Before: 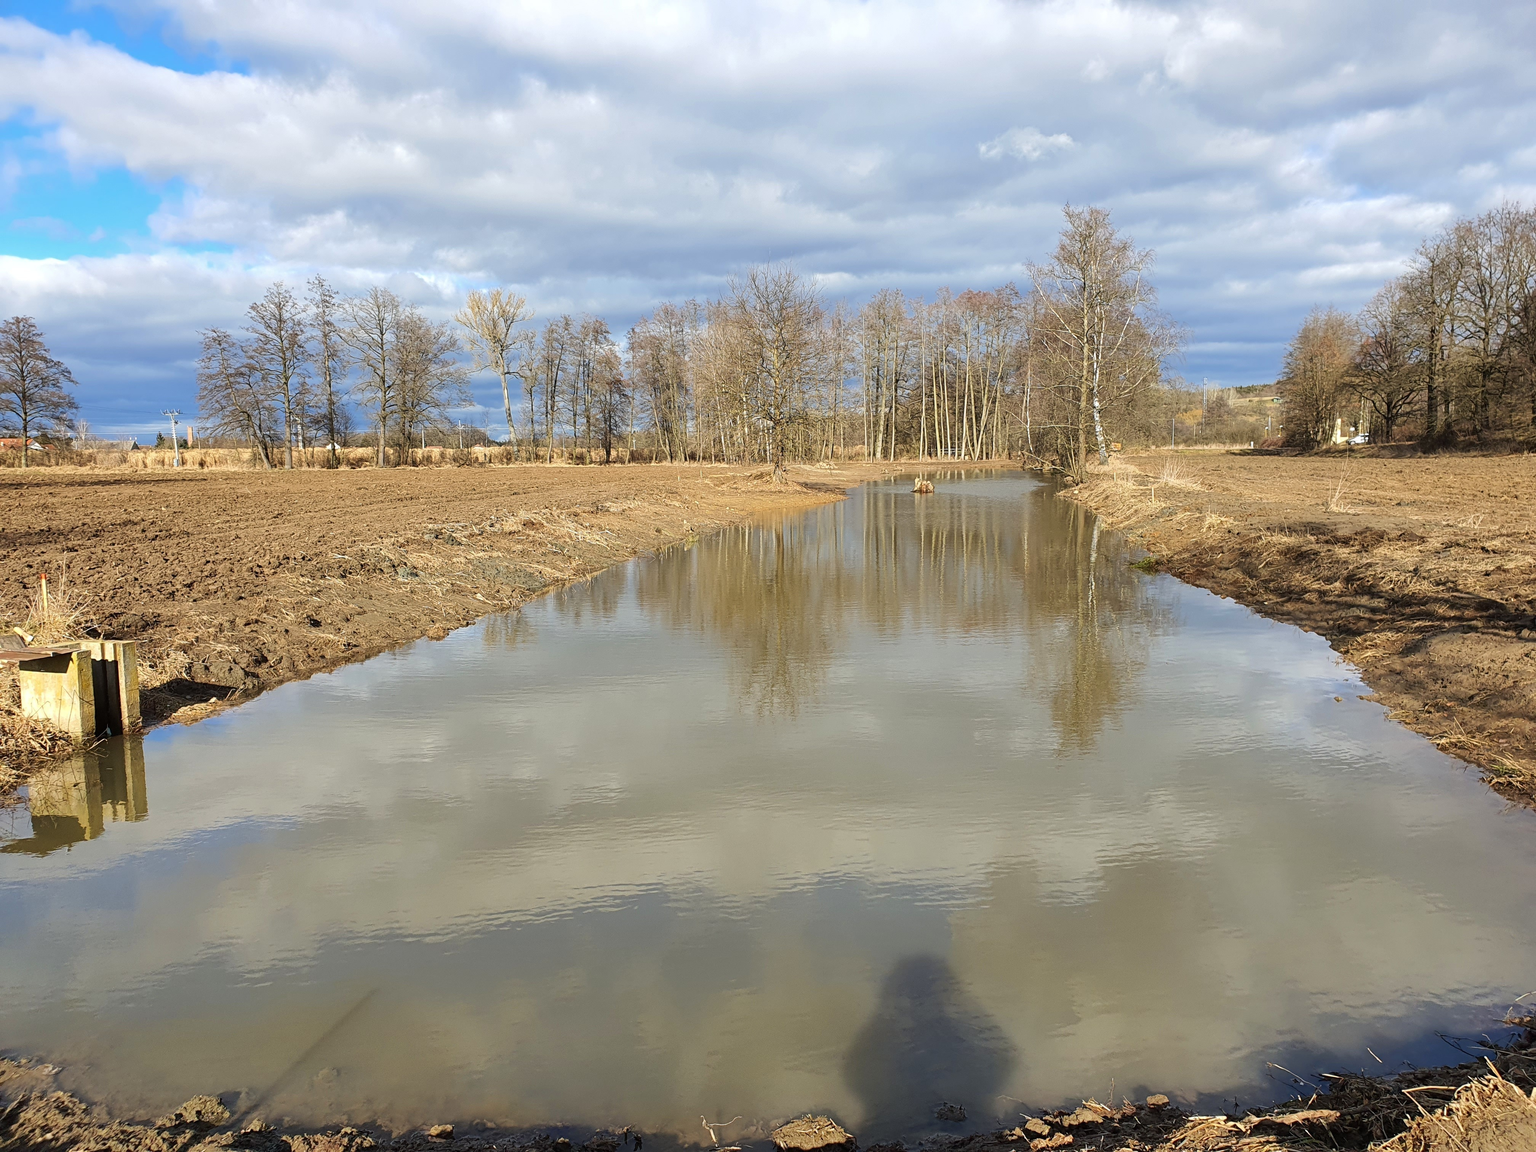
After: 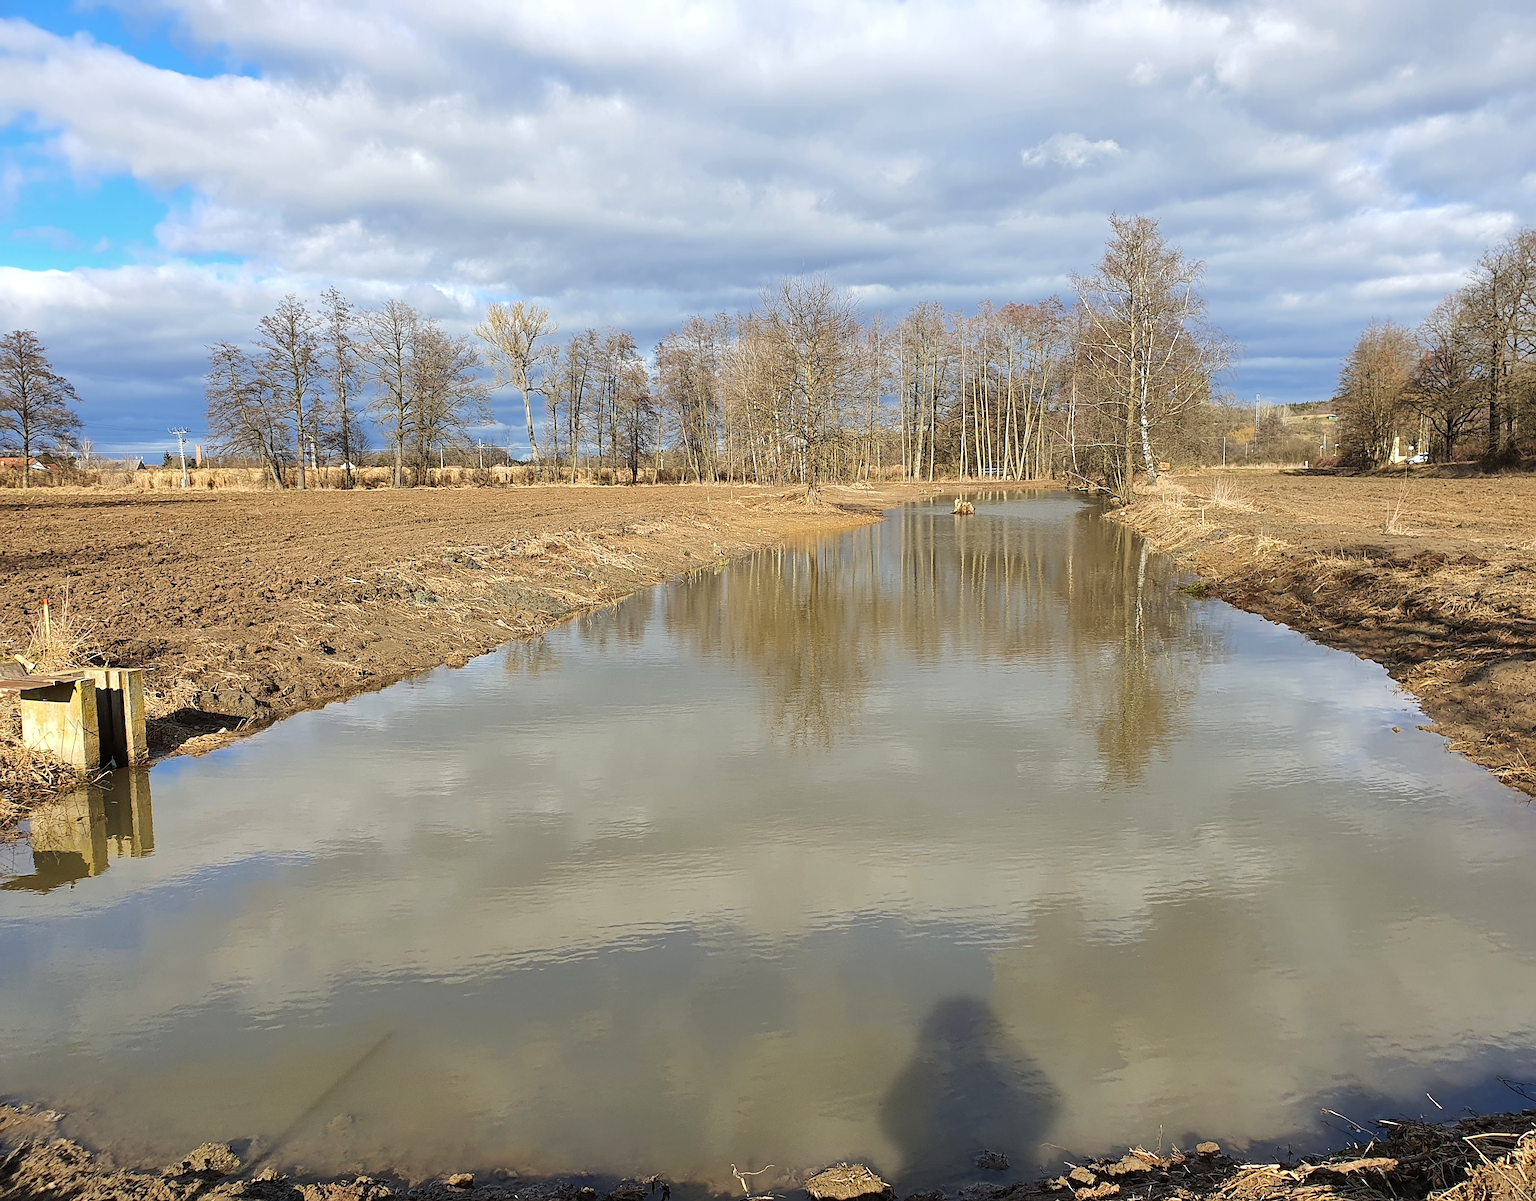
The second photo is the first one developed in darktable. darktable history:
crop: right 4.126%, bottom 0.031%
sharpen: on, module defaults
